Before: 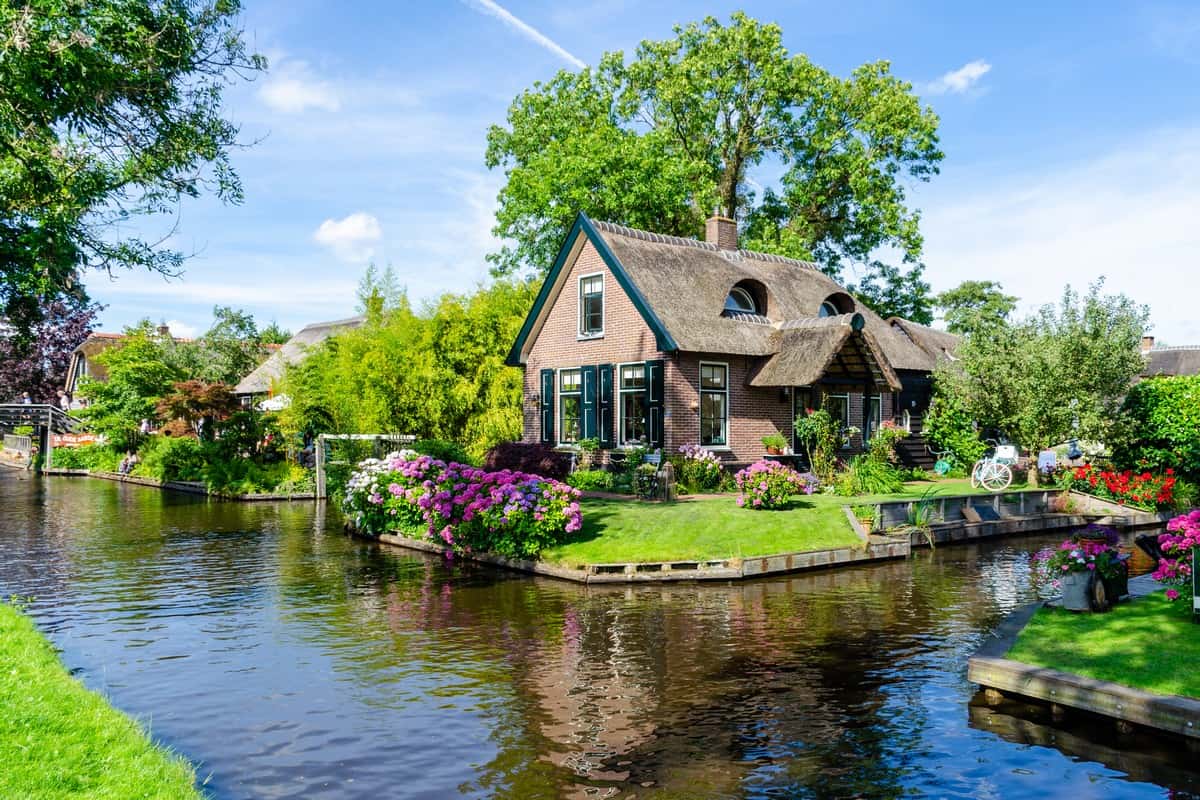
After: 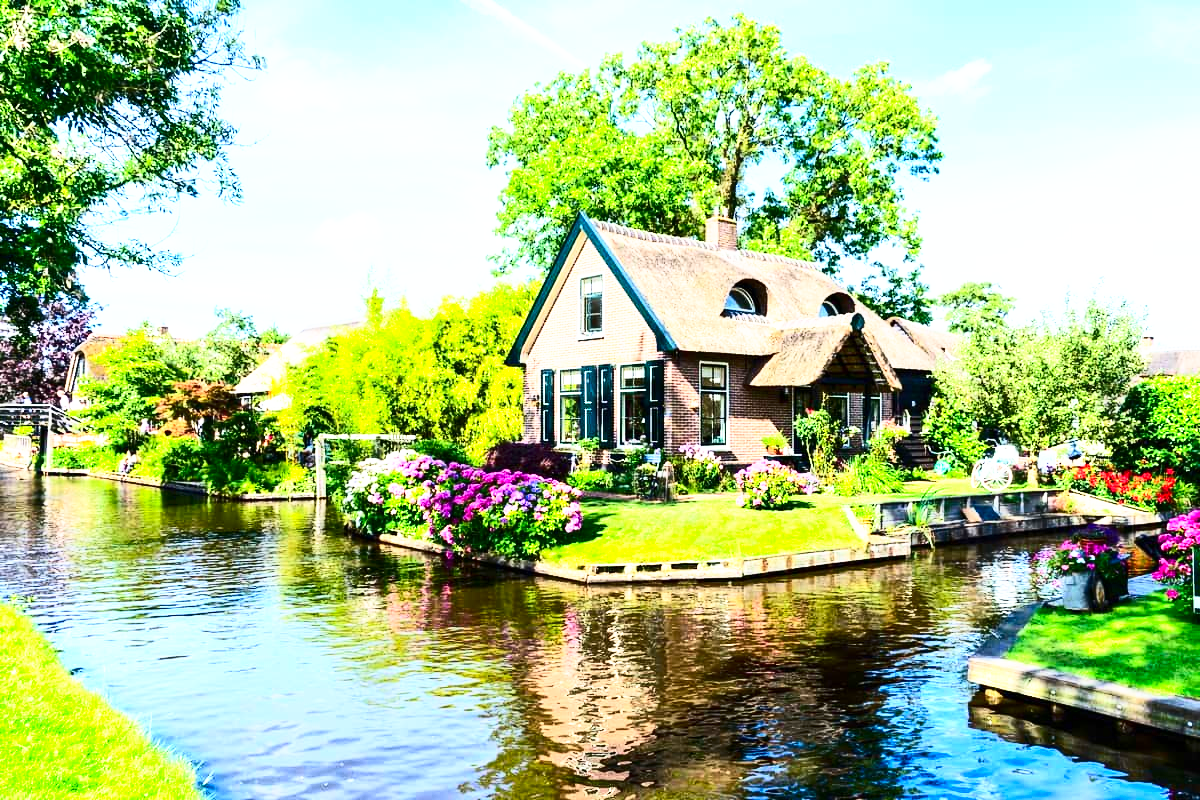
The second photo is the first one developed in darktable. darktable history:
base curve: curves: ch0 [(0, 0) (0.495, 0.917) (1, 1)], preserve colors none
contrast brightness saturation: contrast 0.4, brightness 0.1, saturation 0.21
